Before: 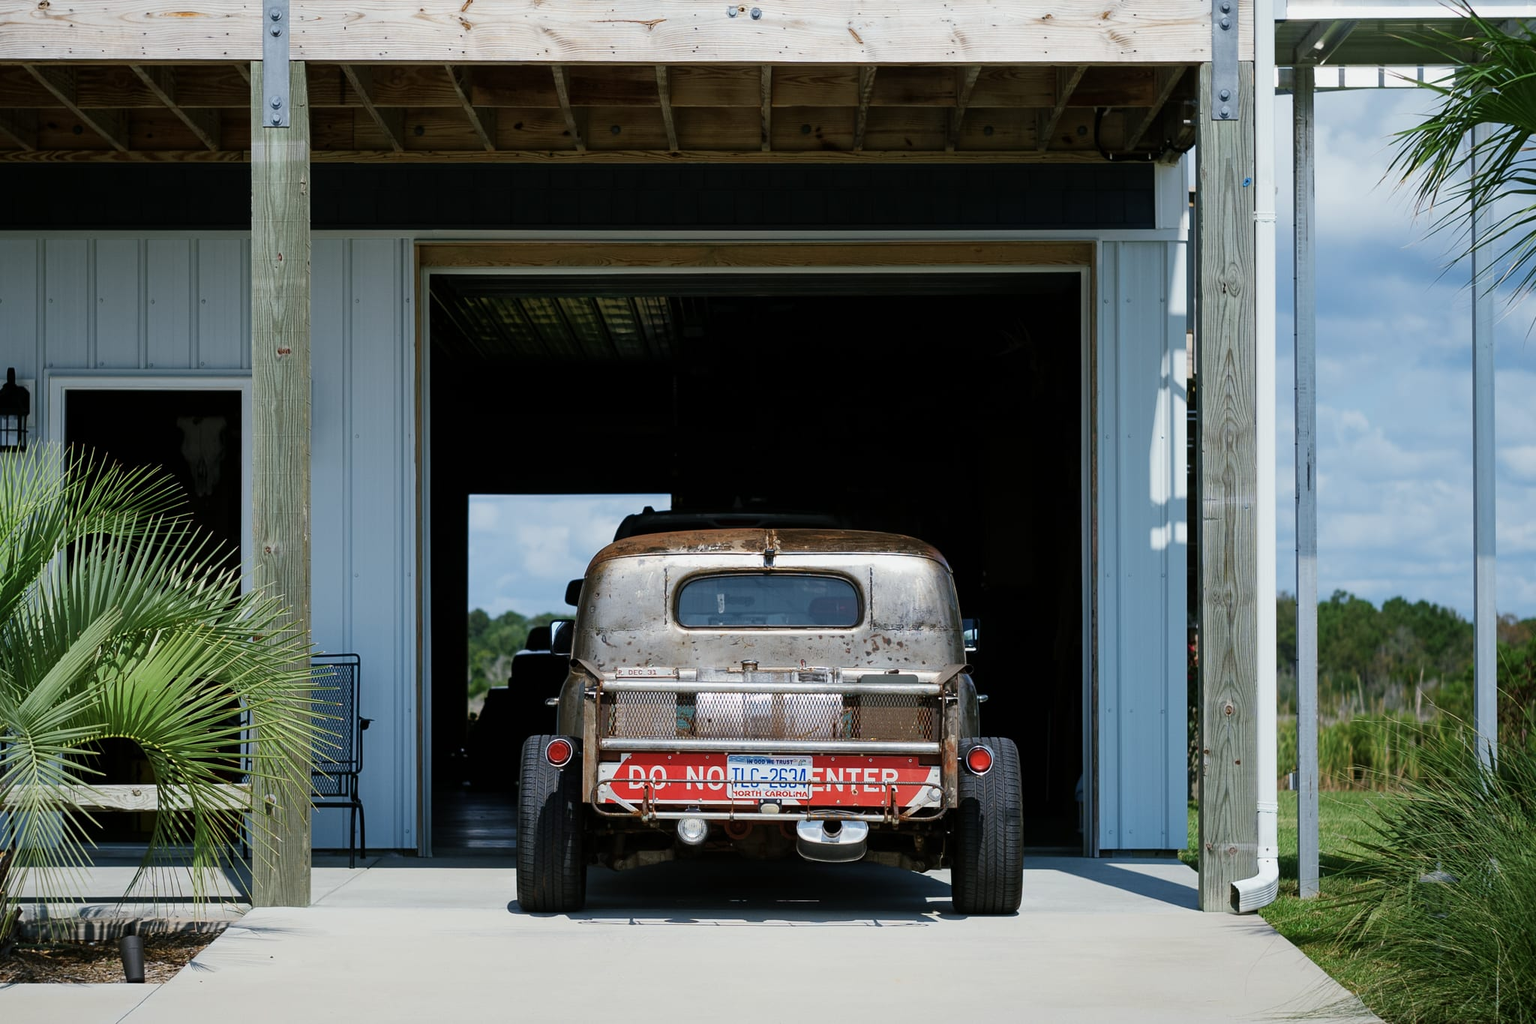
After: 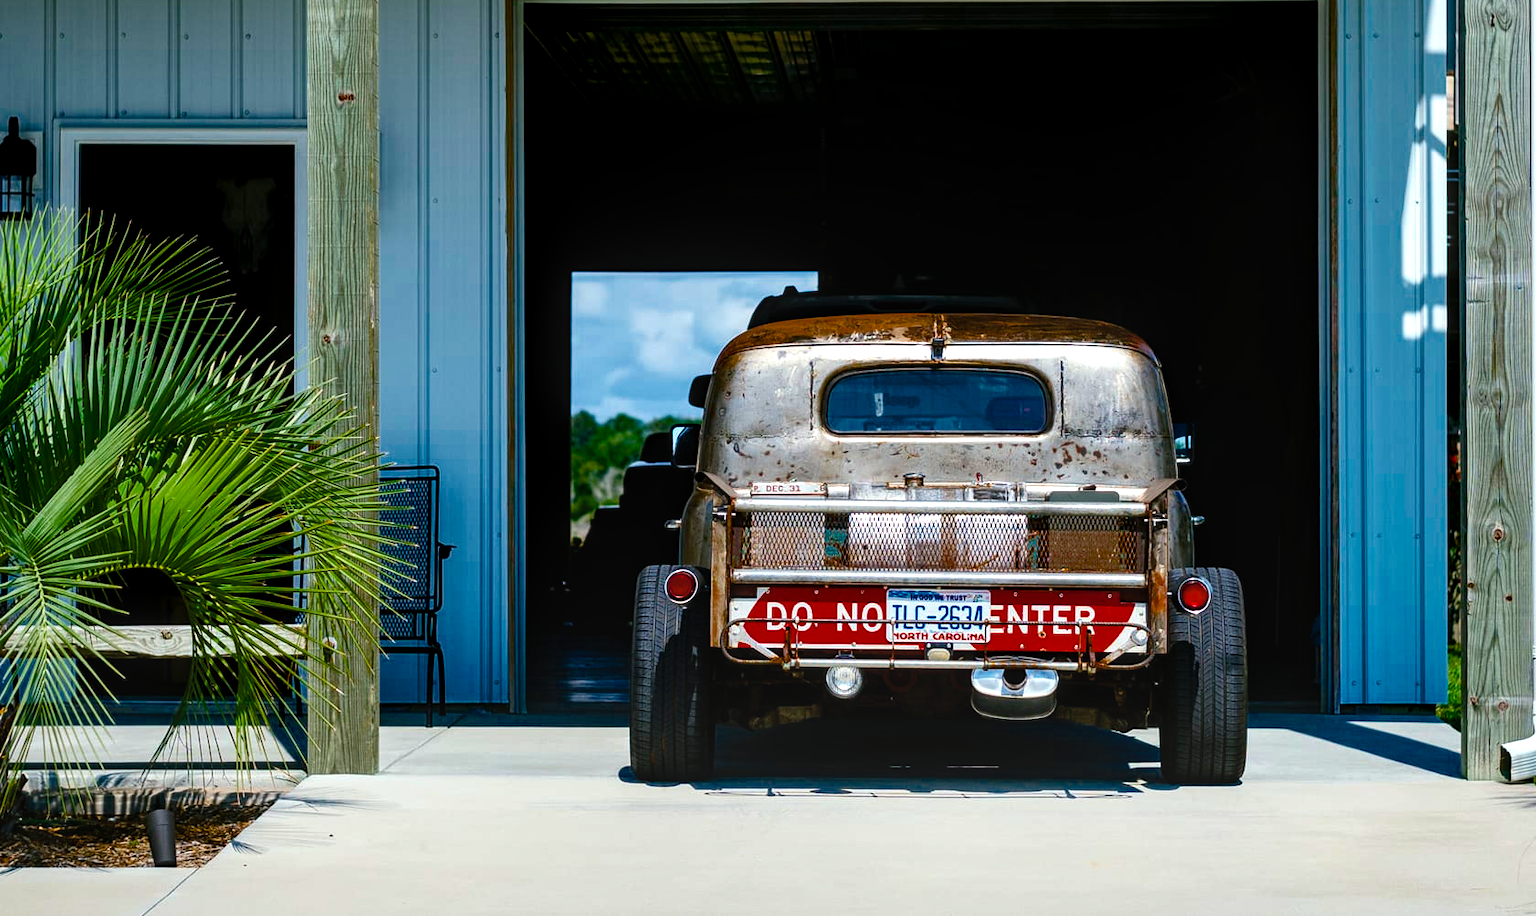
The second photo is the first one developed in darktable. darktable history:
local contrast: on, module defaults
color balance rgb: perceptual saturation grading › global saturation 36.534%, perceptual saturation grading › shadows 35.567%, perceptual brilliance grading › highlights 11.744%, global vibrance 9.462%, contrast 15.187%, saturation formula JzAzBz (2021)
crop: top 26.529%, right 17.949%
